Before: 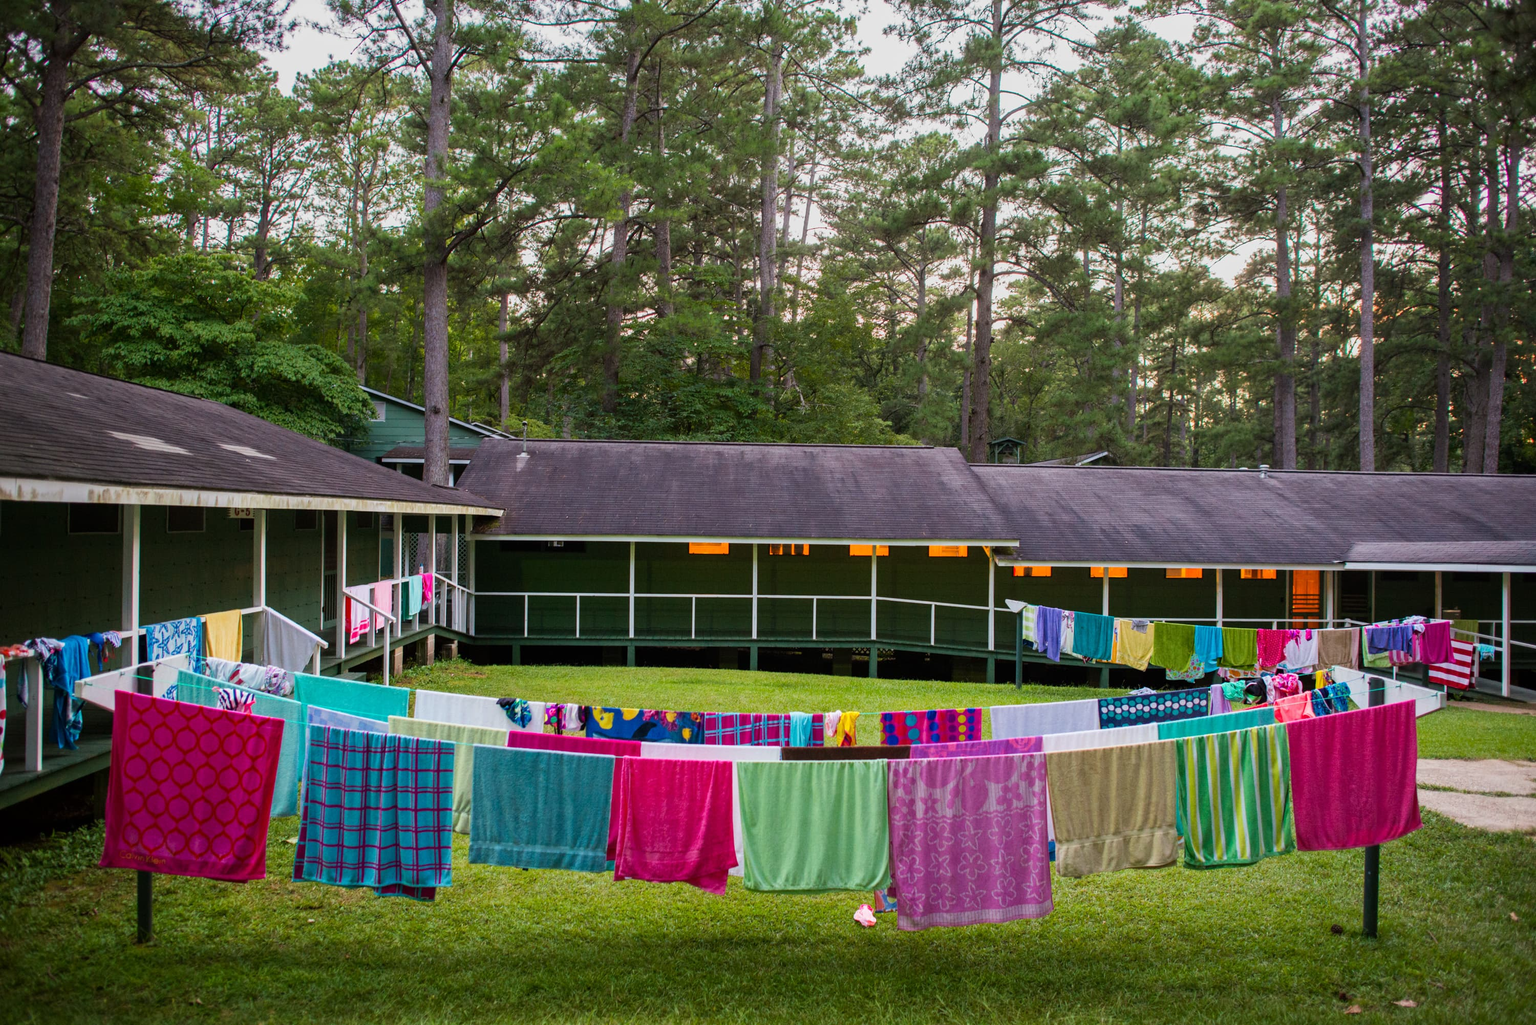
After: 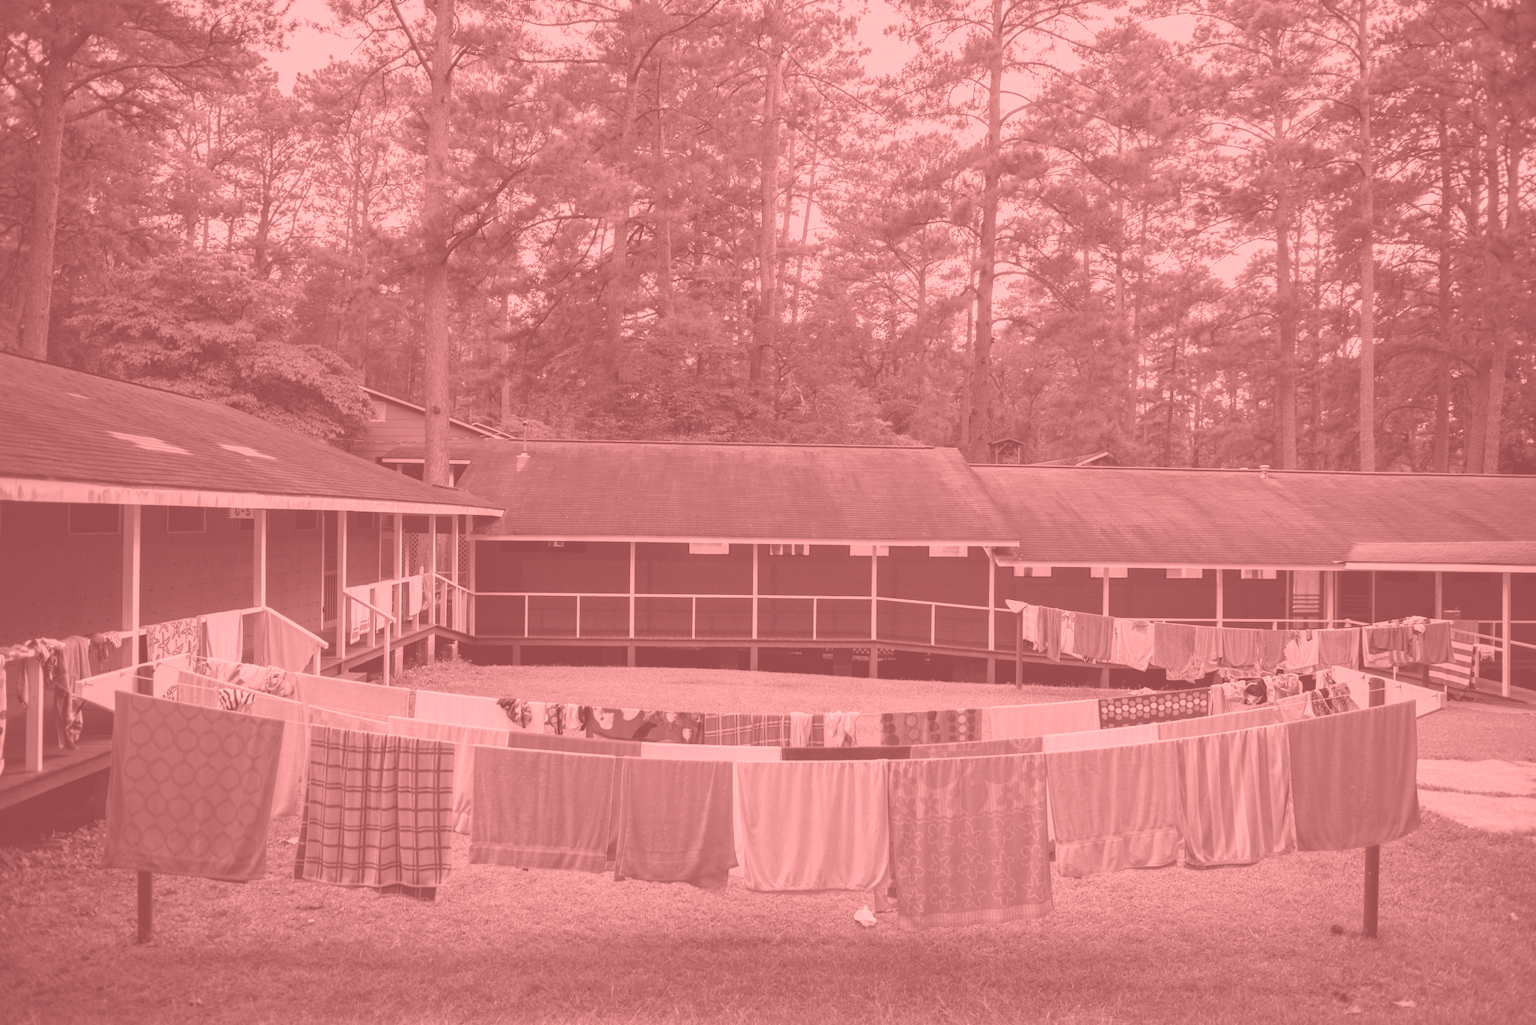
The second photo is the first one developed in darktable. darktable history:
colorize: saturation 51%, source mix 50.67%, lightness 50.67%
color calibration: illuminant as shot in camera, x 0.358, y 0.373, temperature 4628.91 K
